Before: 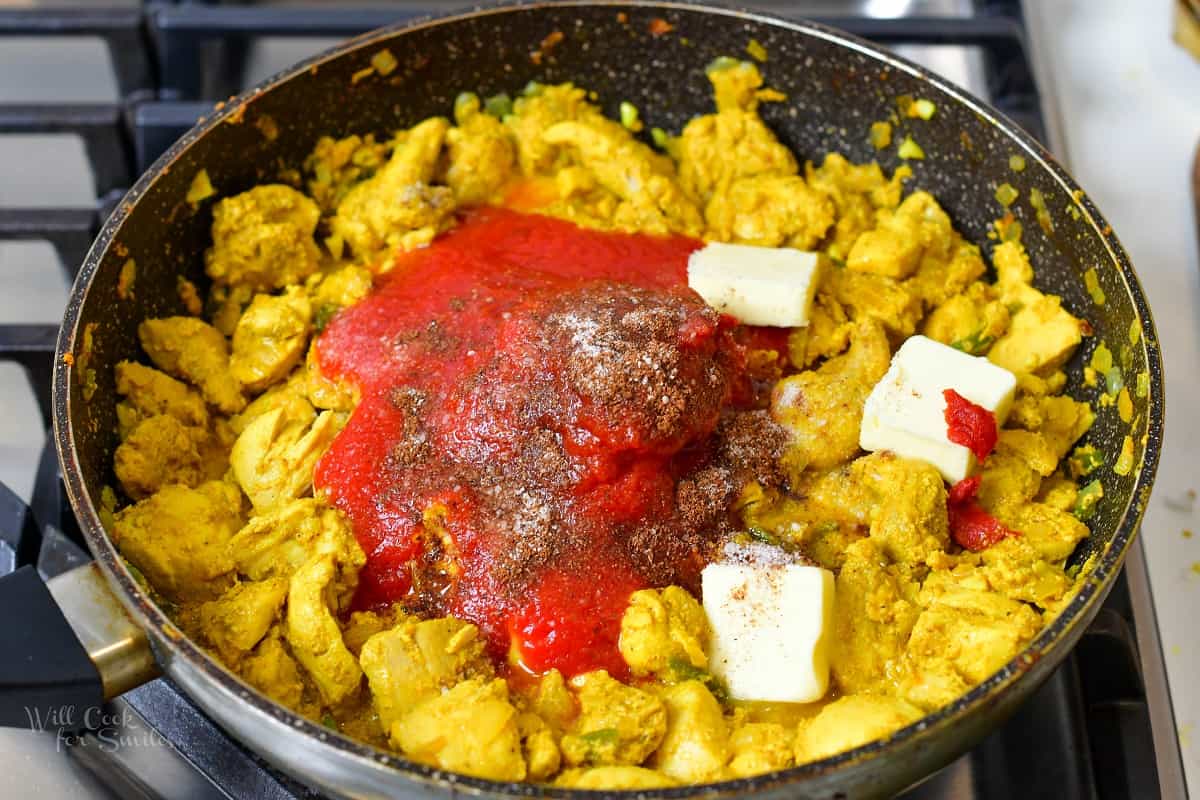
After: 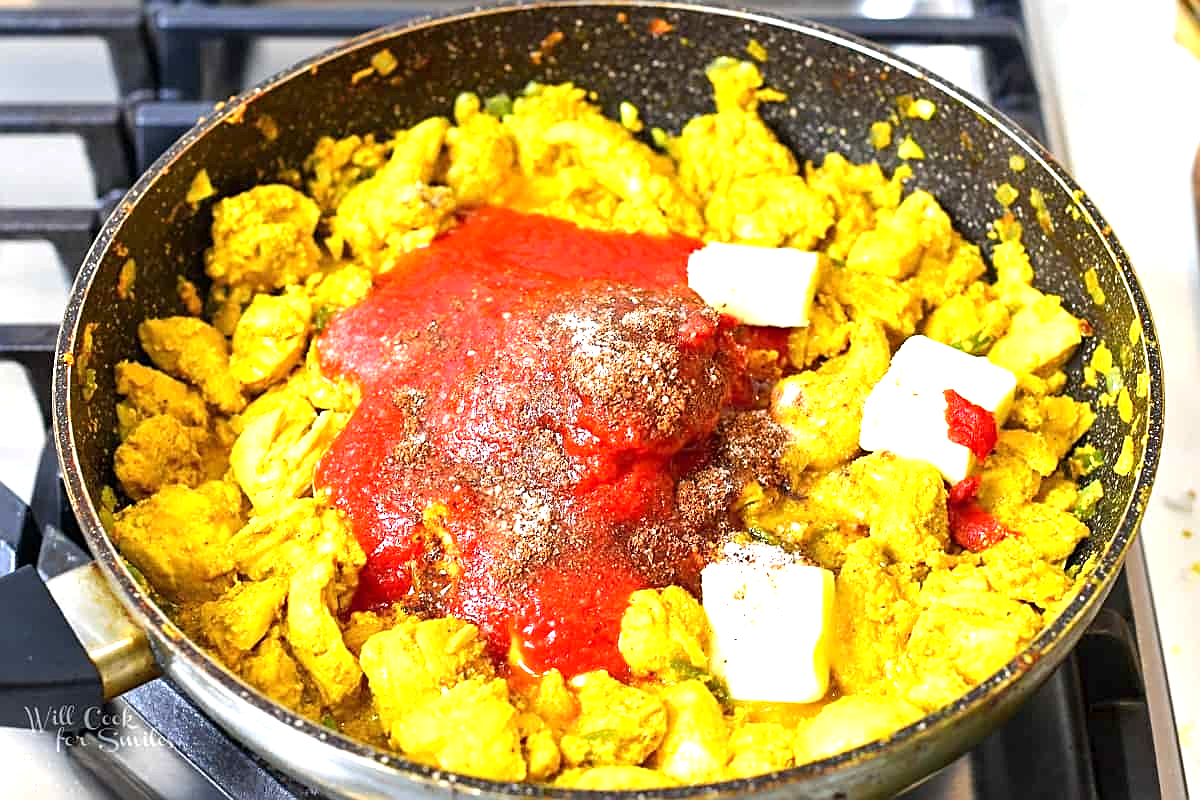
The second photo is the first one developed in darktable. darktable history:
exposure: exposure 1.164 EV, compensate highlight preservation false
sharpen: on, module defaults
levels: black 0.094%, levels [0, 0.492, 0.984]
